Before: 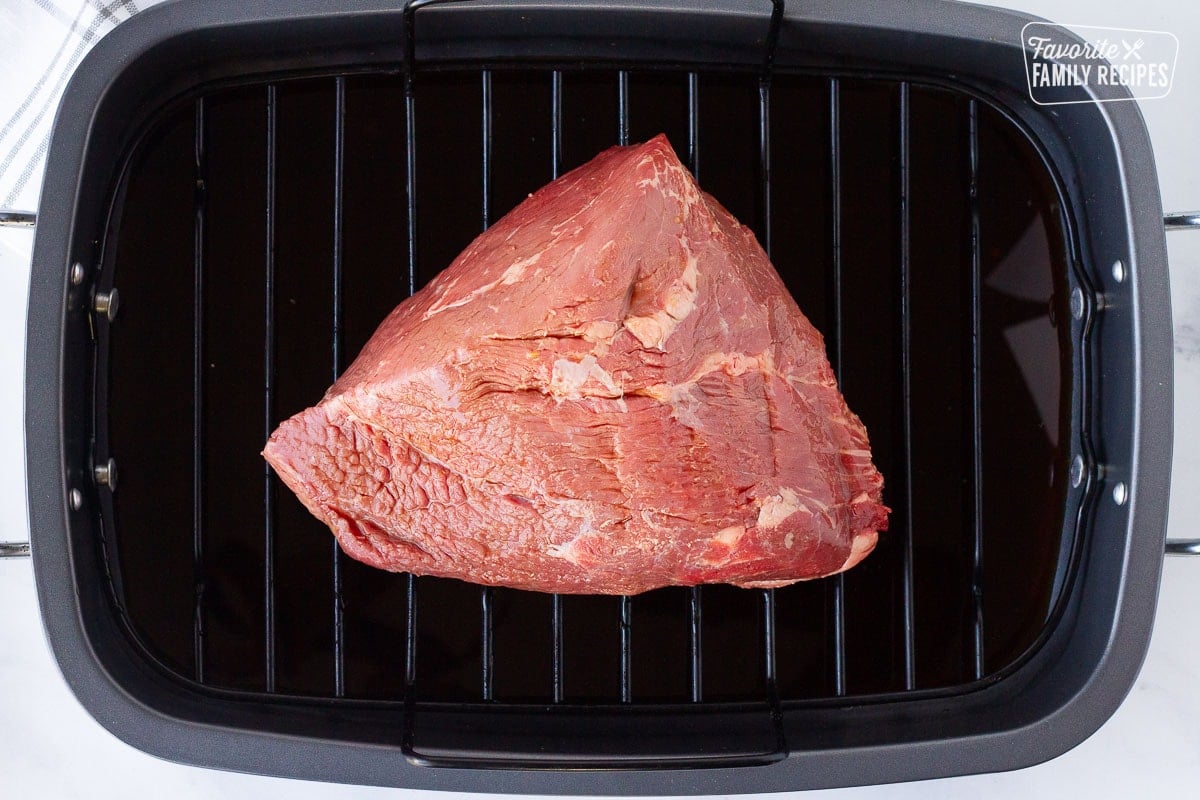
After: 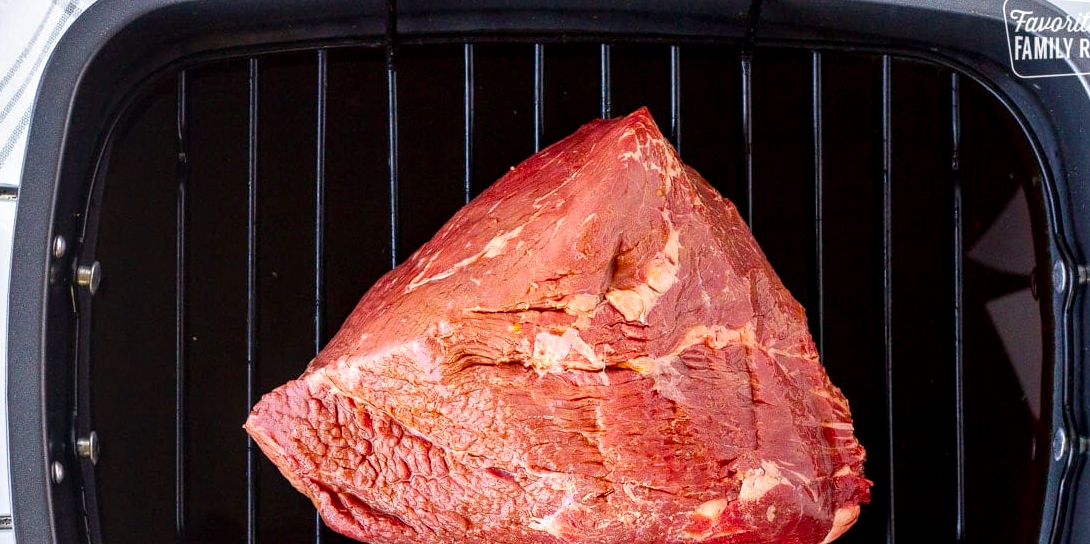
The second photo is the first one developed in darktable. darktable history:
local contrast: highlights 59%, detail 145%
crop: left 1.534%, top 3.429%, right 7.563%, bottom 28.453%
color balance rgb: perceptual saturation grading › global saturation 30.506%, global vibrance 20%
